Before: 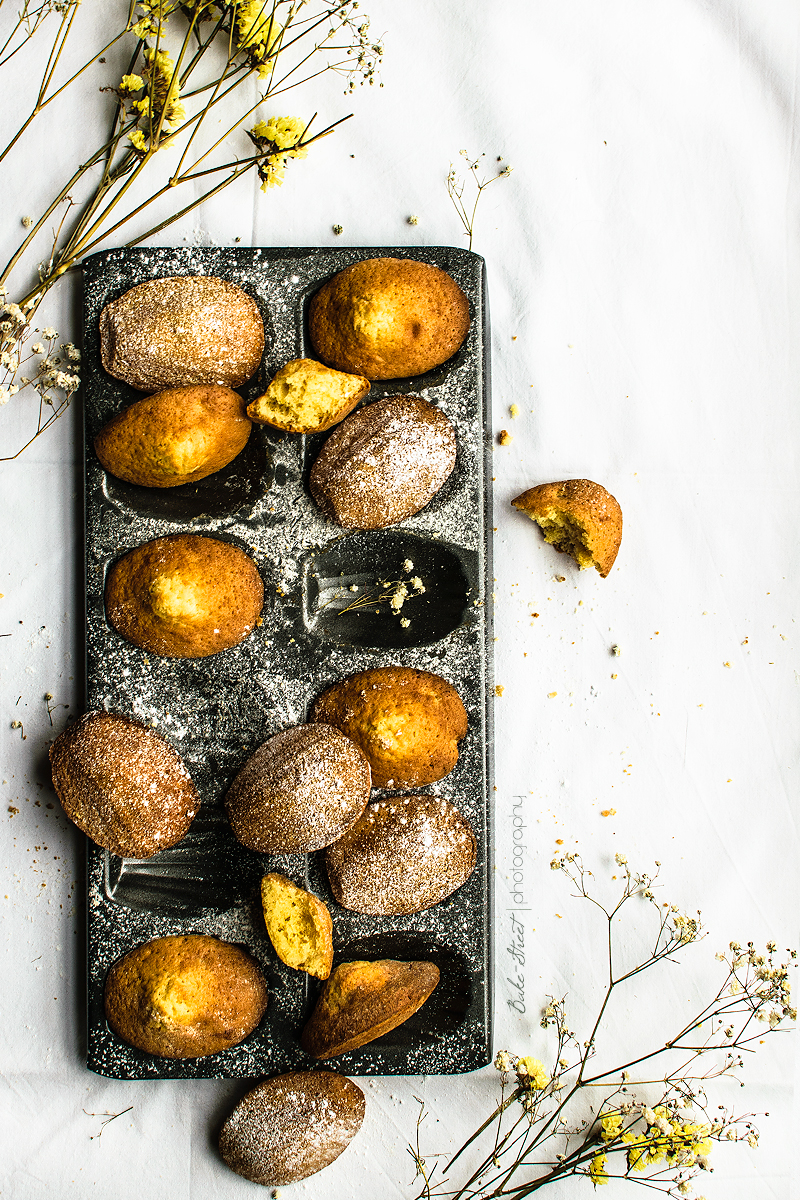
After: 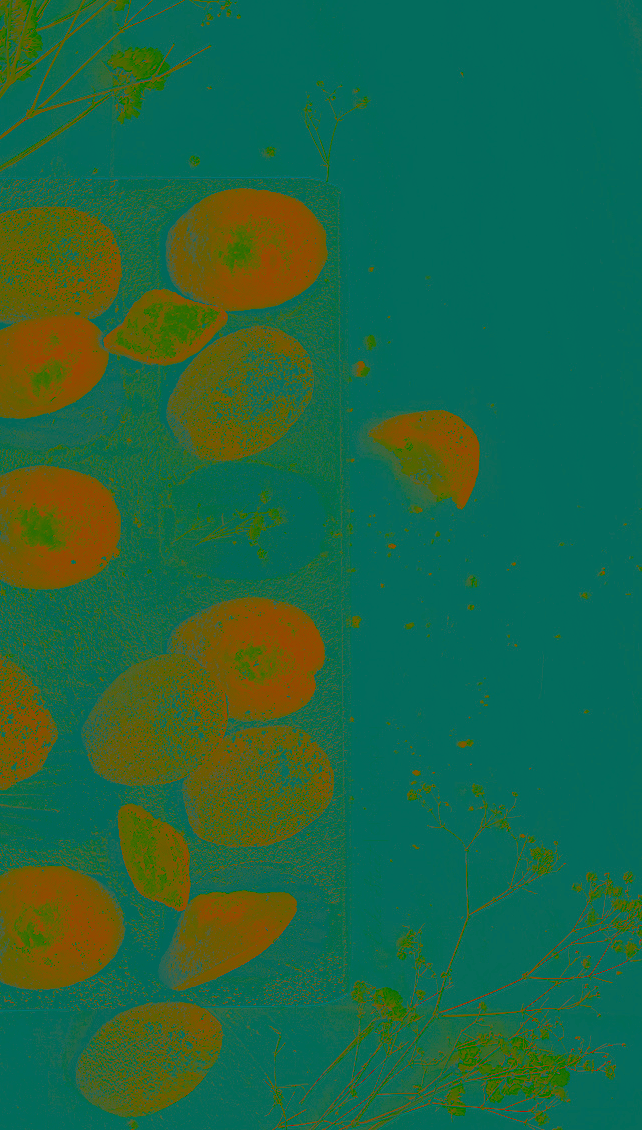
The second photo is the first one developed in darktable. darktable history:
tone equalizer: on, module defaults
crop and rotate: left 17.919%, top 5.816%, right 1.783%
color correction: highlights a* -15.48, highlights b* 39.7, shadows a* -39.91, shadows b* -26.37
contrast brightness saturation: contrast -0.986, brightness -0.171, saturation 0.758
